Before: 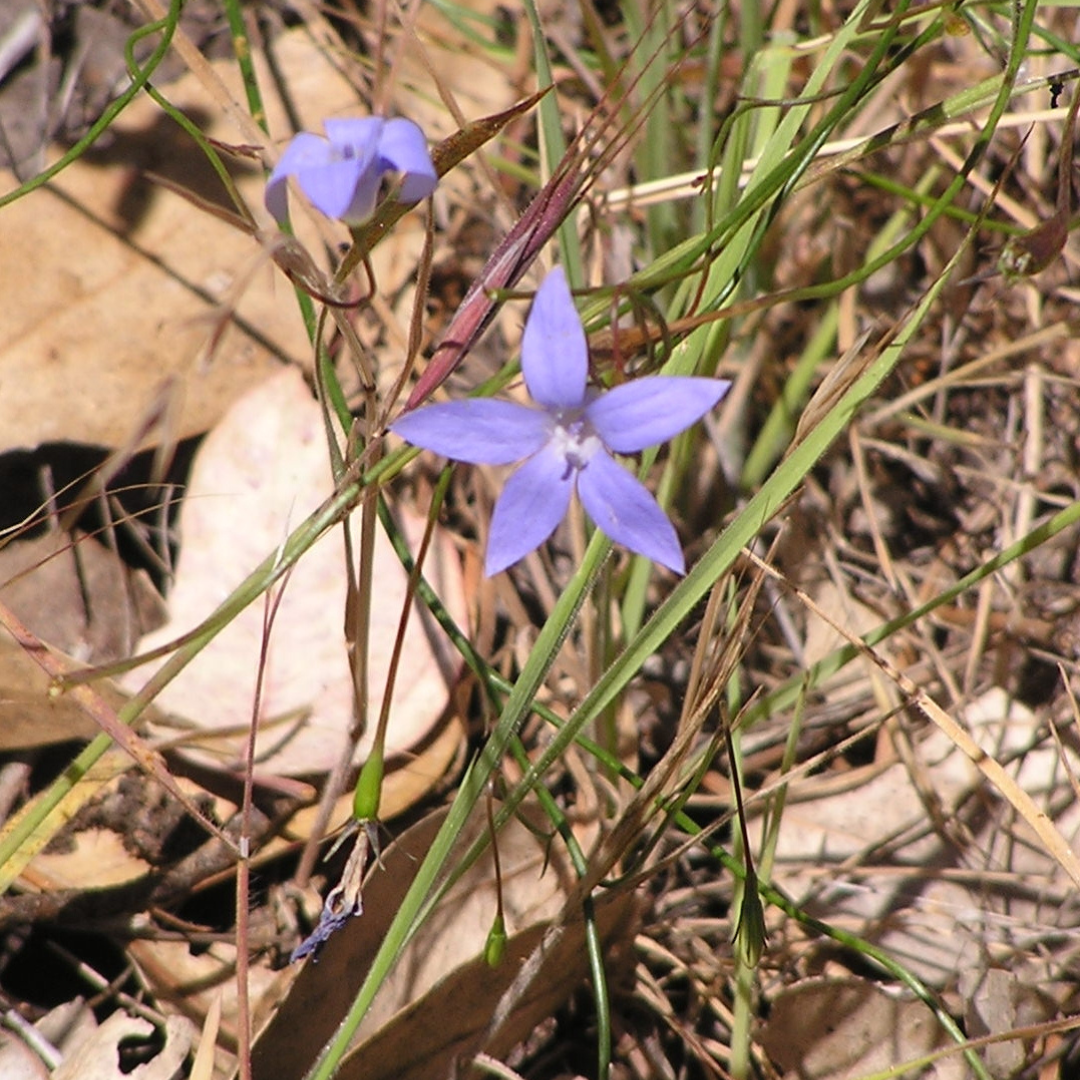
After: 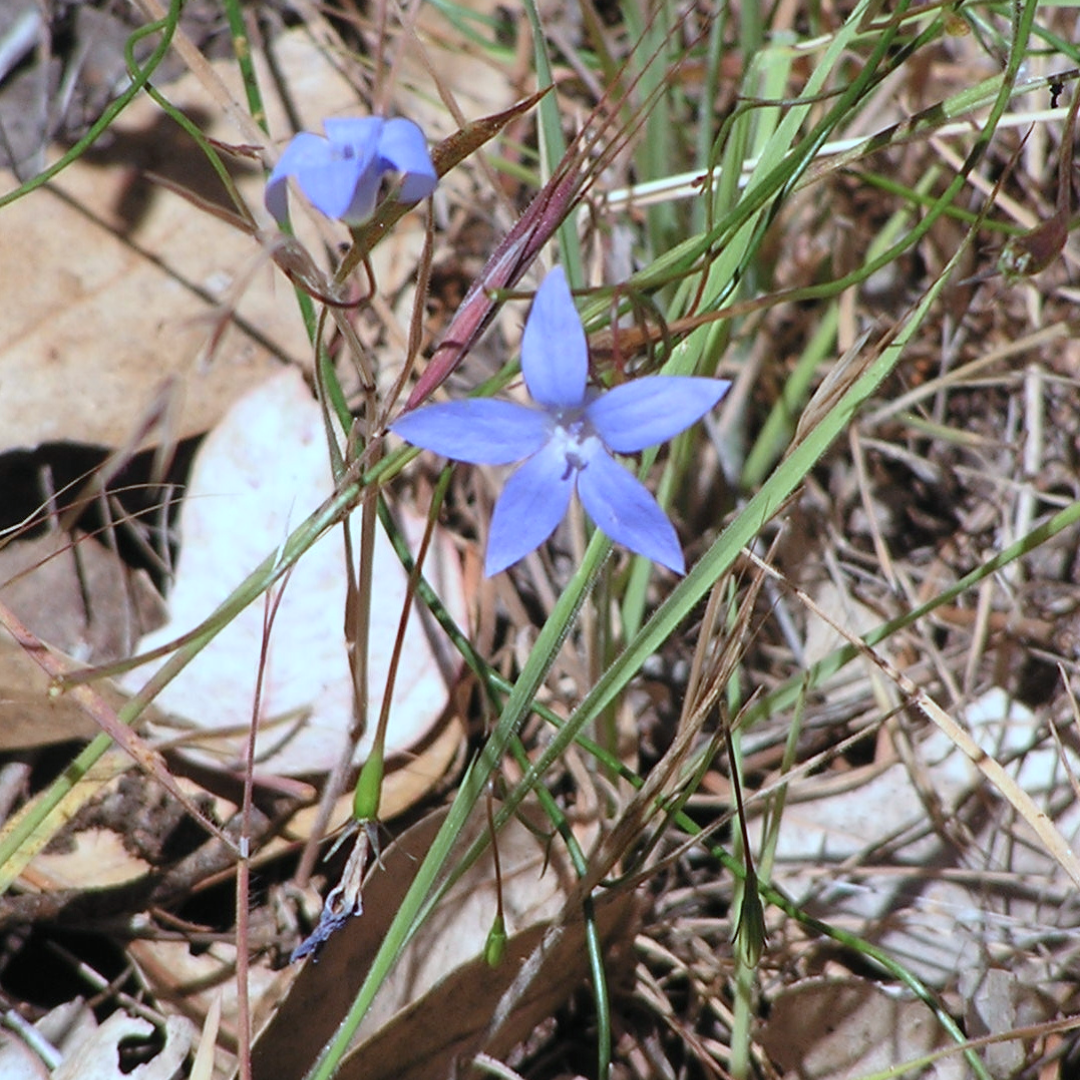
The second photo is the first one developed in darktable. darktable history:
color correction: highlights a* -9.81, highlights b* -21.53
